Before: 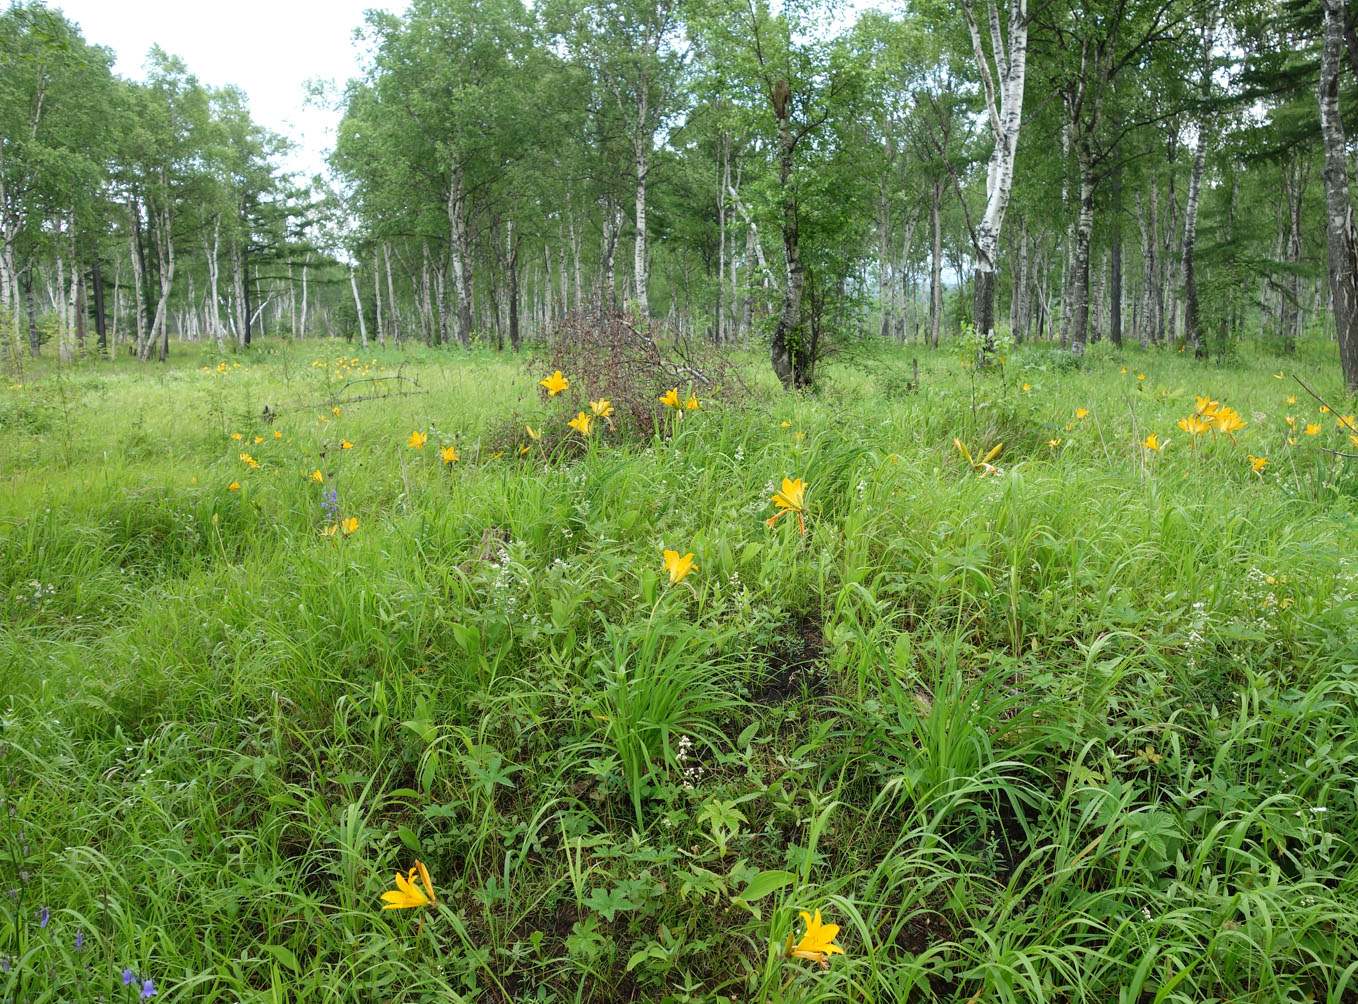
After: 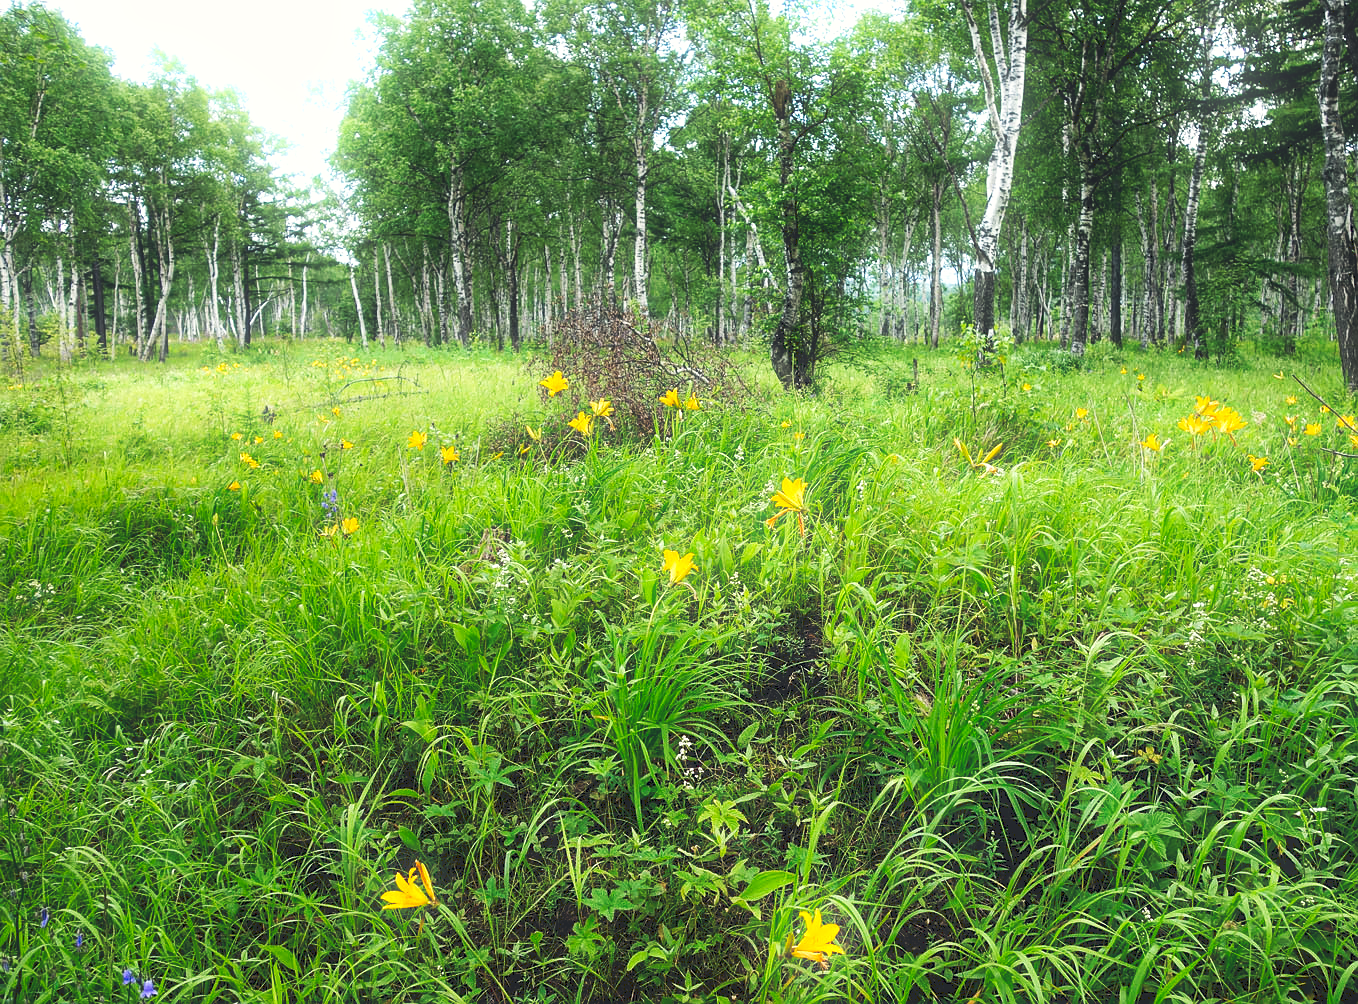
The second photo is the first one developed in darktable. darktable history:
color correction: highlights a* 0.207, highlights b* 2.7, shadows a* -0.874, shadows b* -4.78
tone curve: curves: ch0 [(0, 0) (0.003, 0.147) (0.011, 0.147) (0.025, 0.147) (0.044, 0.147) (0.069, 0.147) (0.1, 0.15) (0.136, 0.158) (0.177, 0.174) (0.224, 0.198) (0.277, 0.241) (0.335, 0.292) (0.399, 0.361) (0.468, 0.452) (0.543, 0.568) (0.623, 0.679) (0.709, 0.793) (0.801, 0.886) (0.898, 0.966) (1, 1)], preserve colors none
local contrast: highlights 100%, shadows 100%, detail 120%, midtone range 0.2
bloom: size 5%, threshold 95%, strength 15%
sharpen: radius 1
